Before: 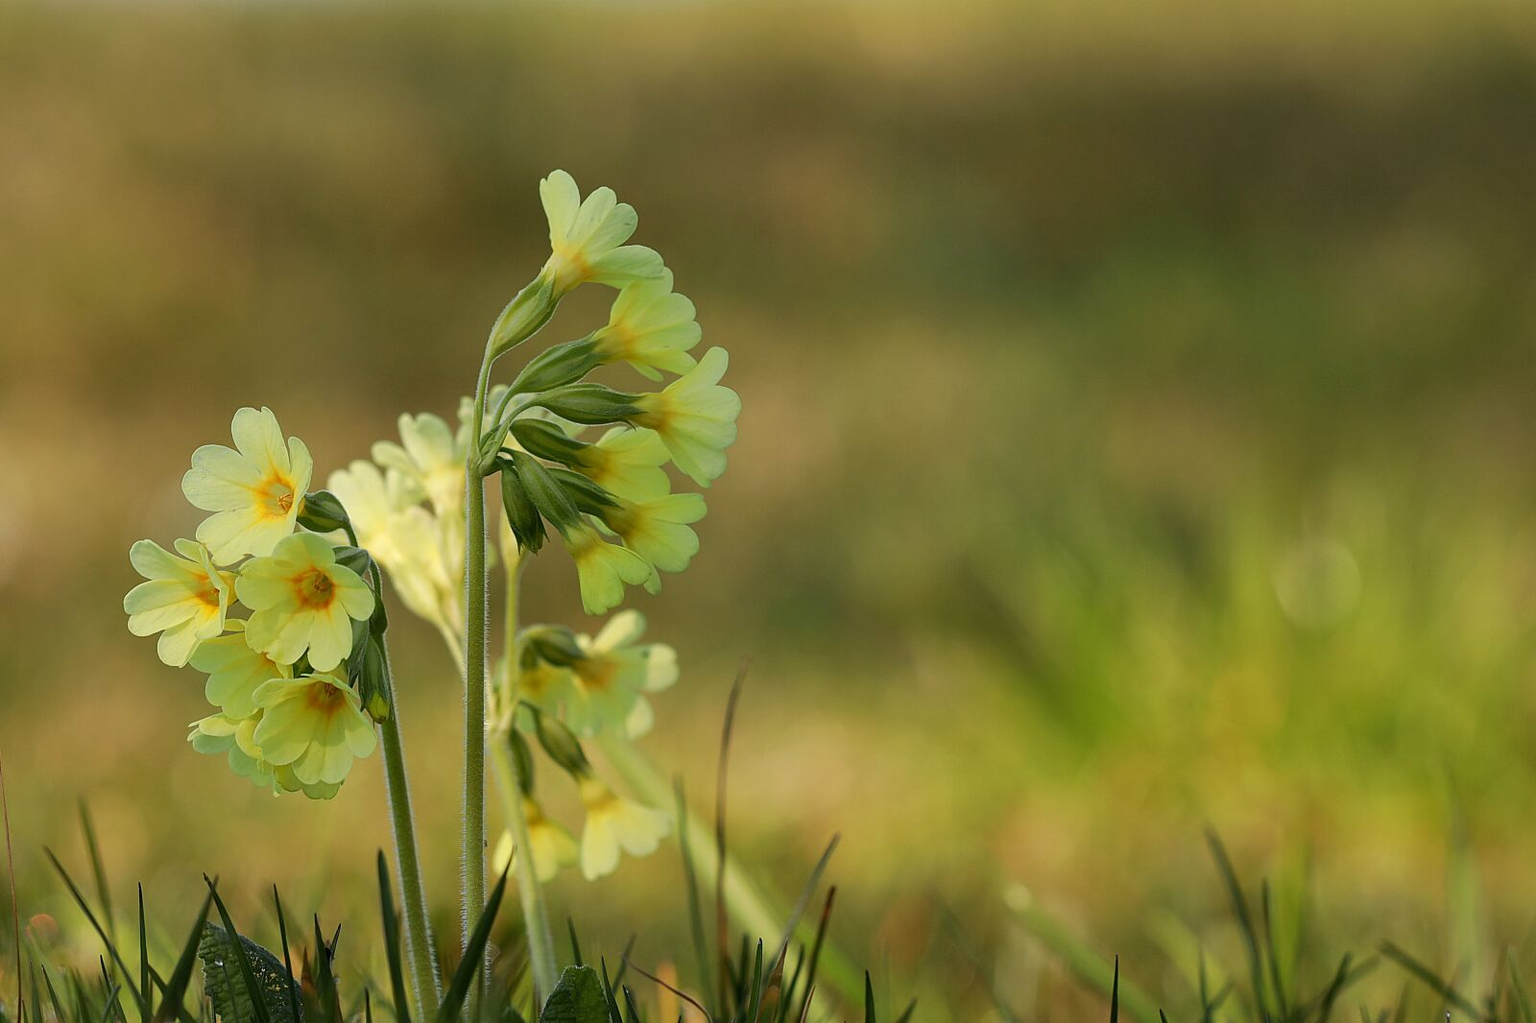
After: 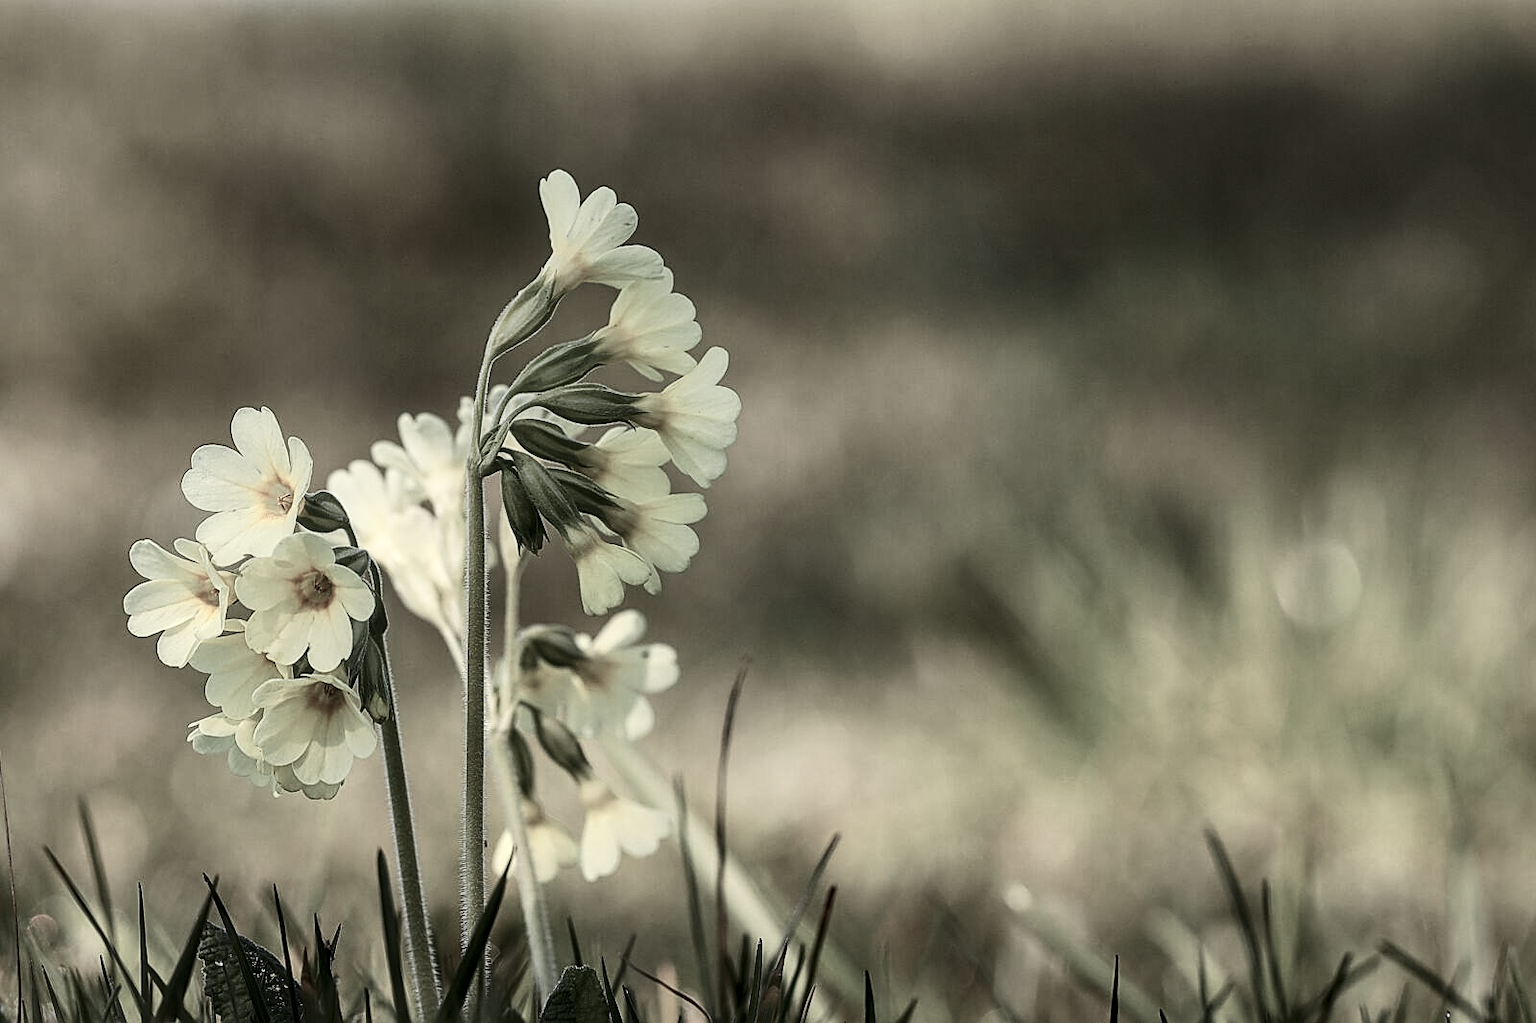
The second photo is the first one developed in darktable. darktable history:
sharpen: on, module defaults
color correction: highlights b* -0.062, saturation 0.3
contrast brightness saturation: contrast 0.297
local contrast: on, module defaults
